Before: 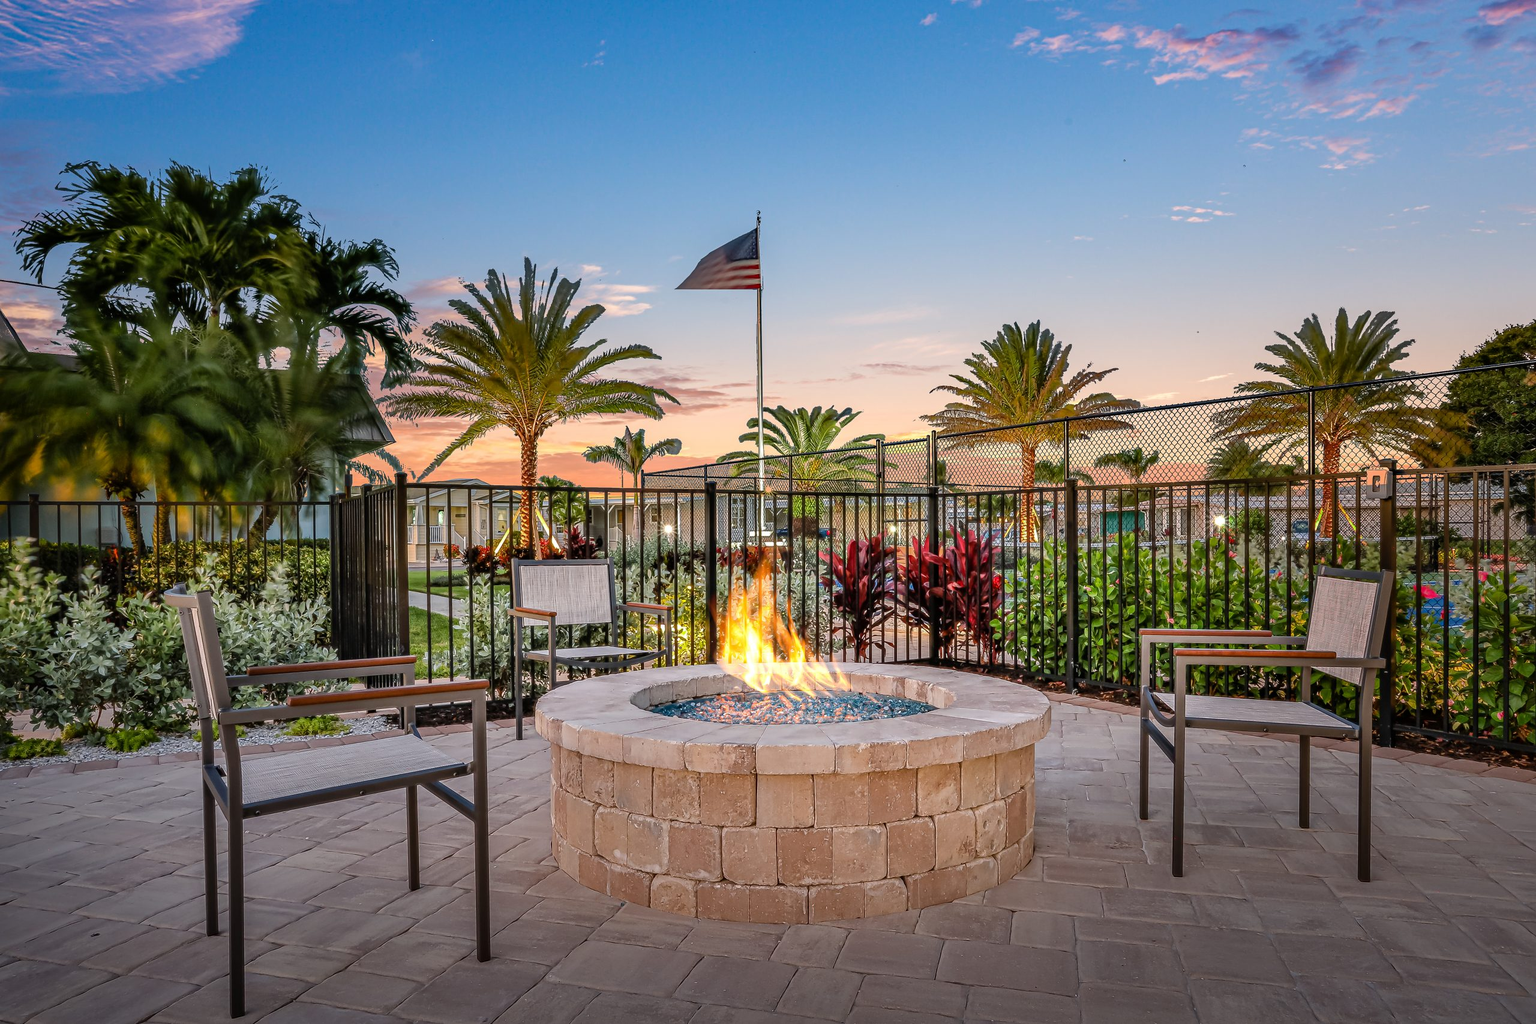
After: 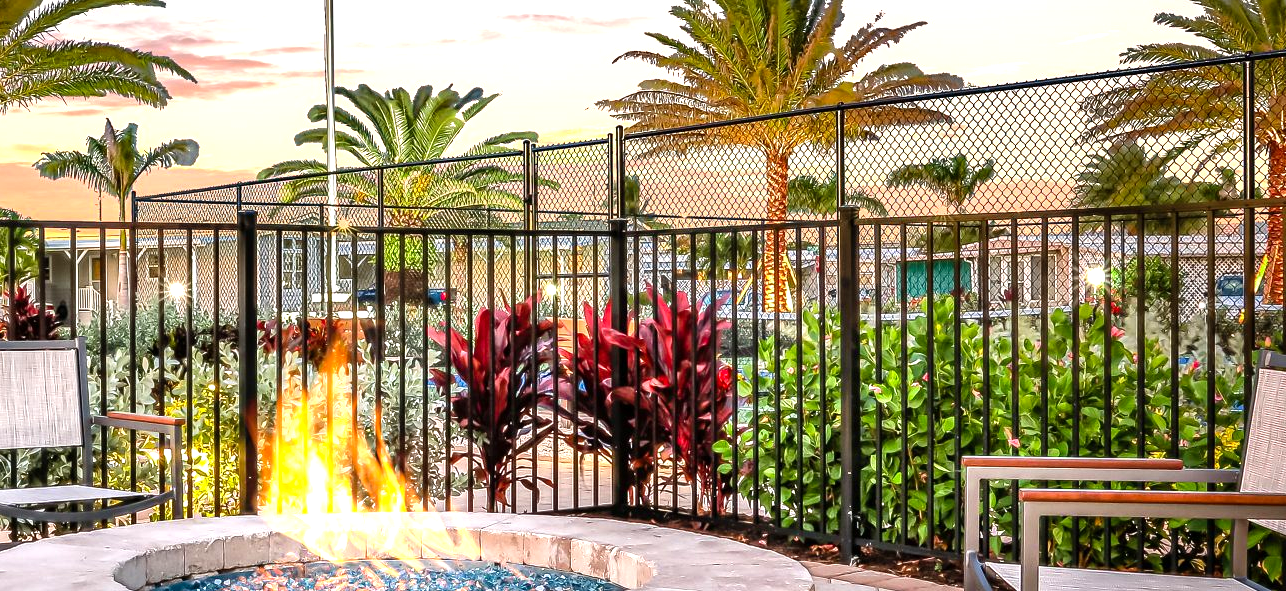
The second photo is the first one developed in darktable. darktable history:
levels: levels [0, 0.394, 0.787]
crop: left 36.607%, top 34.735%, right 13.146%, bottom 30.611%
